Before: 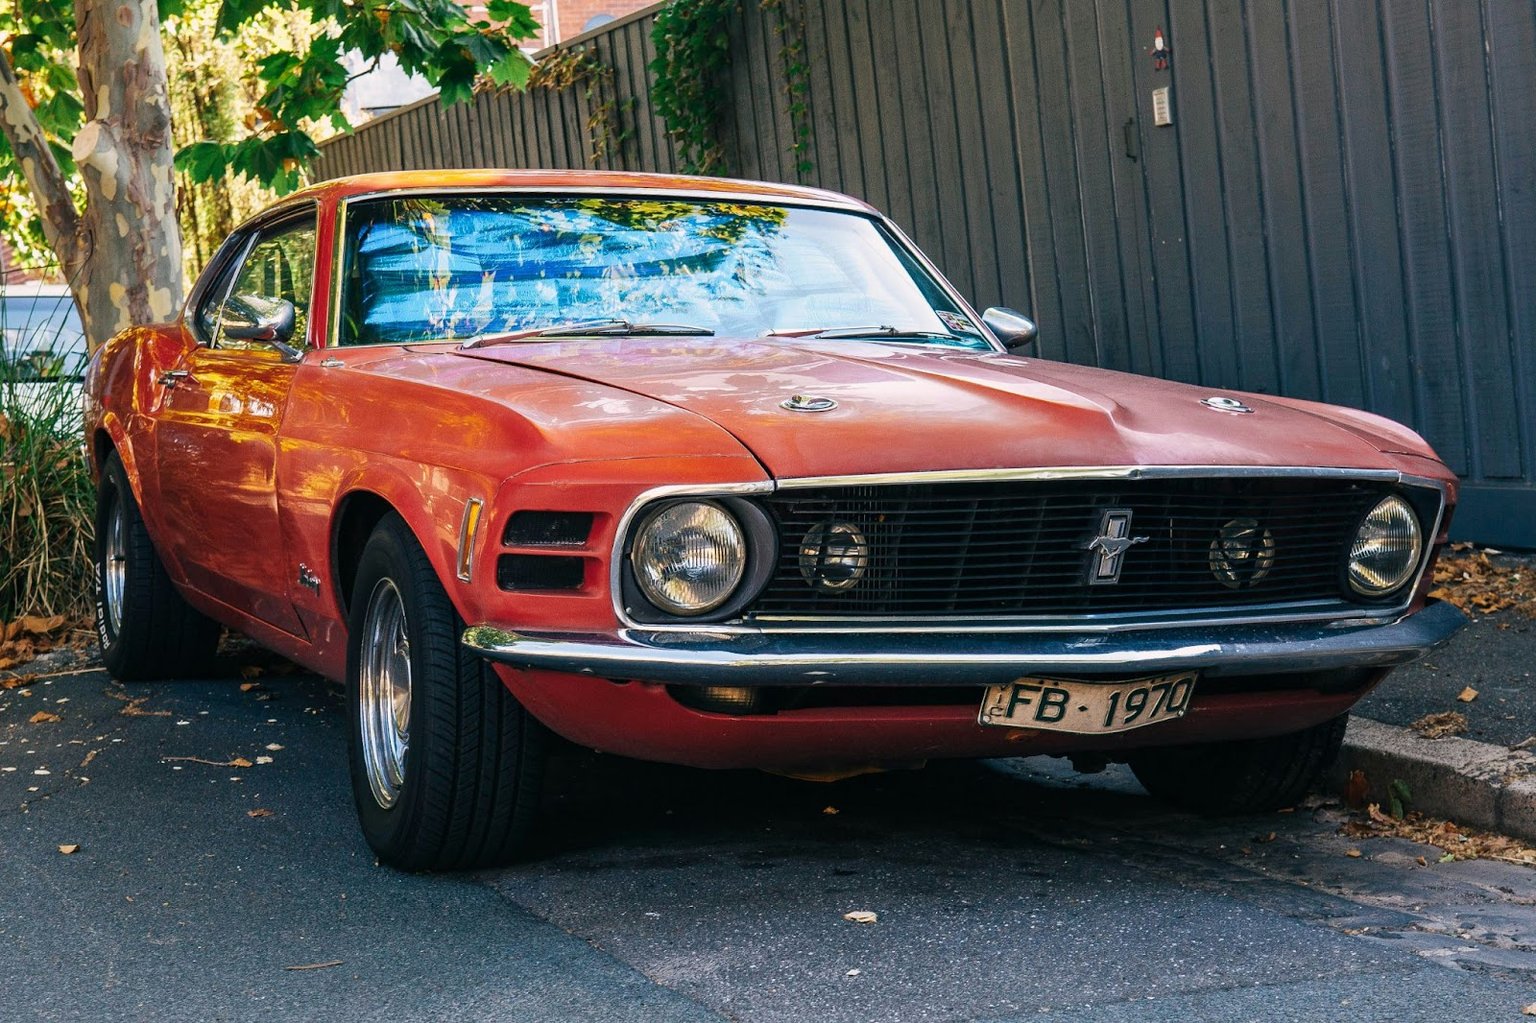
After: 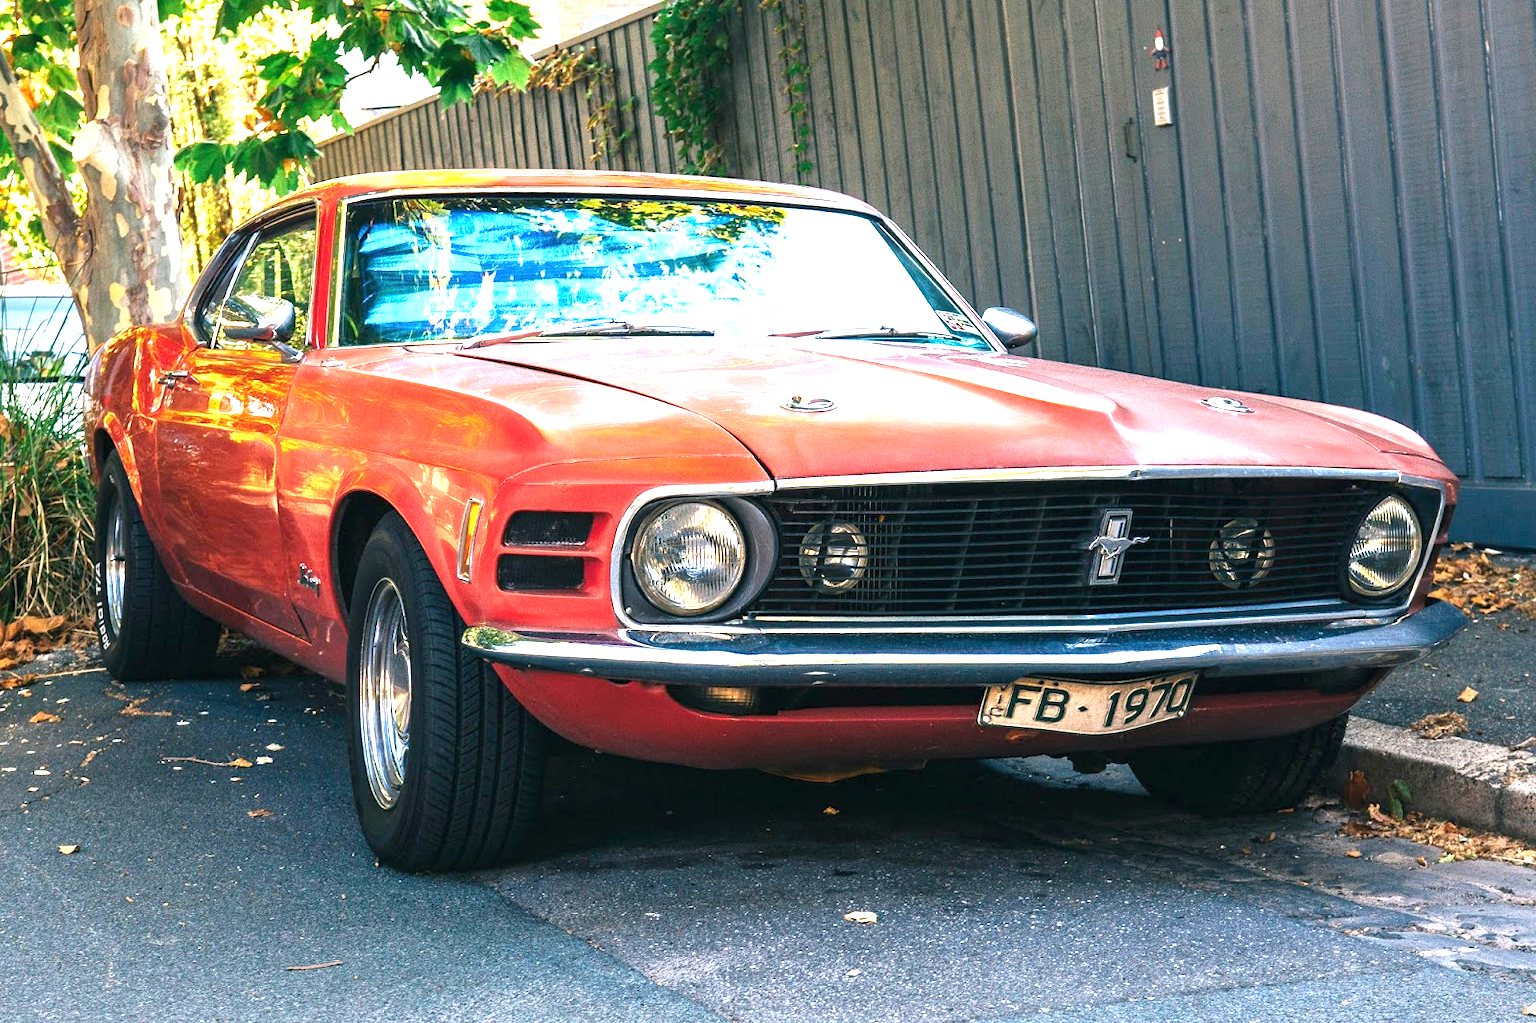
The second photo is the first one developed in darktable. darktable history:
exposure: black level correction 0, exposure 1.368 EV, compensate highlight preservation false
